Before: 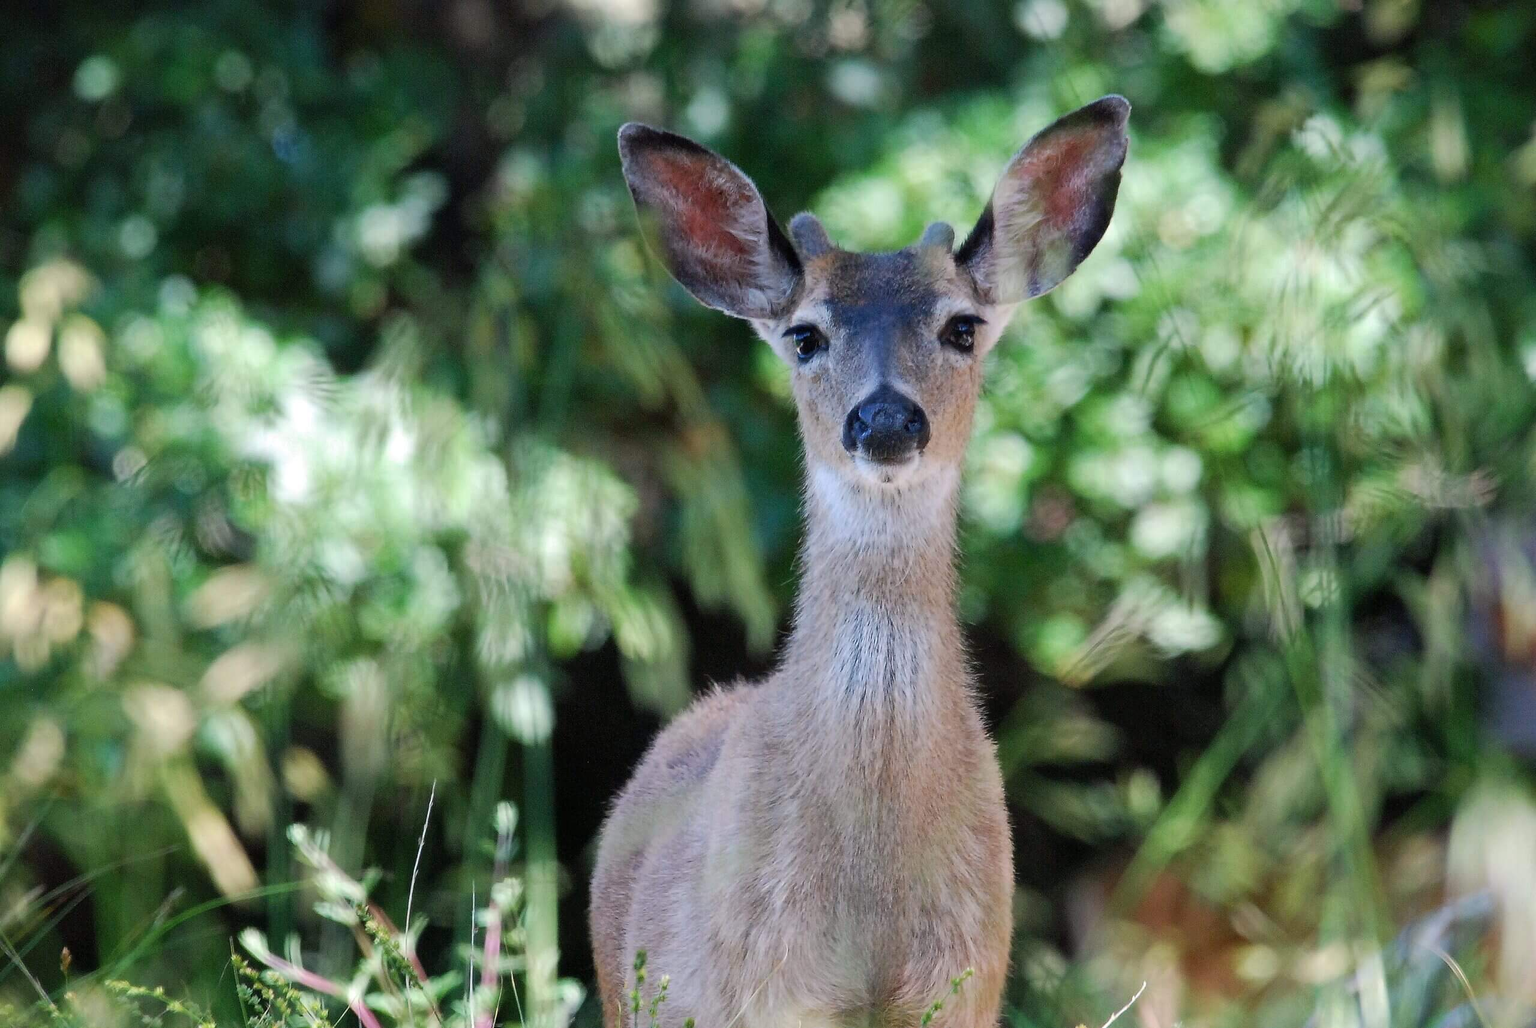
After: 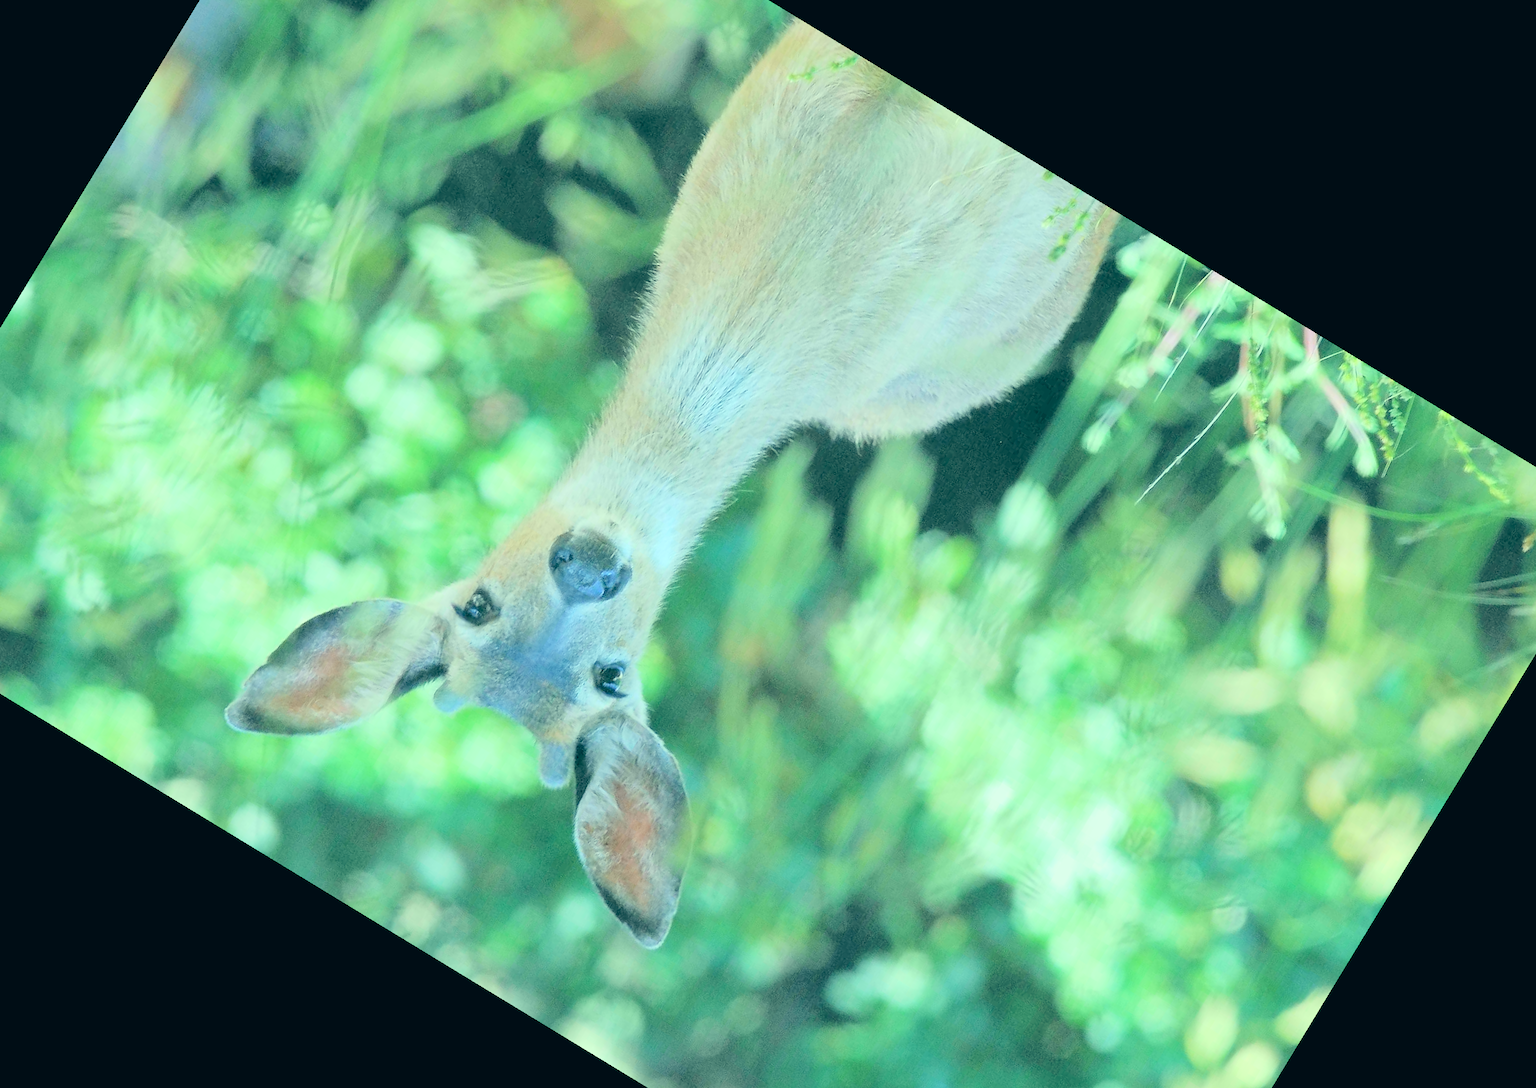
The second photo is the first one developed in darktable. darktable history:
crop and rotate: angle 148.68°, left 9.111%, top 15.603%, right 4.588%, bottom 17.041%
contrast brightness saturation: brightness 1
tone equalizer: on, module defaults
color correction: highlights a* -20.08, highlights b* 9.8, shadows a* -20.4, shadows b* -10.76
